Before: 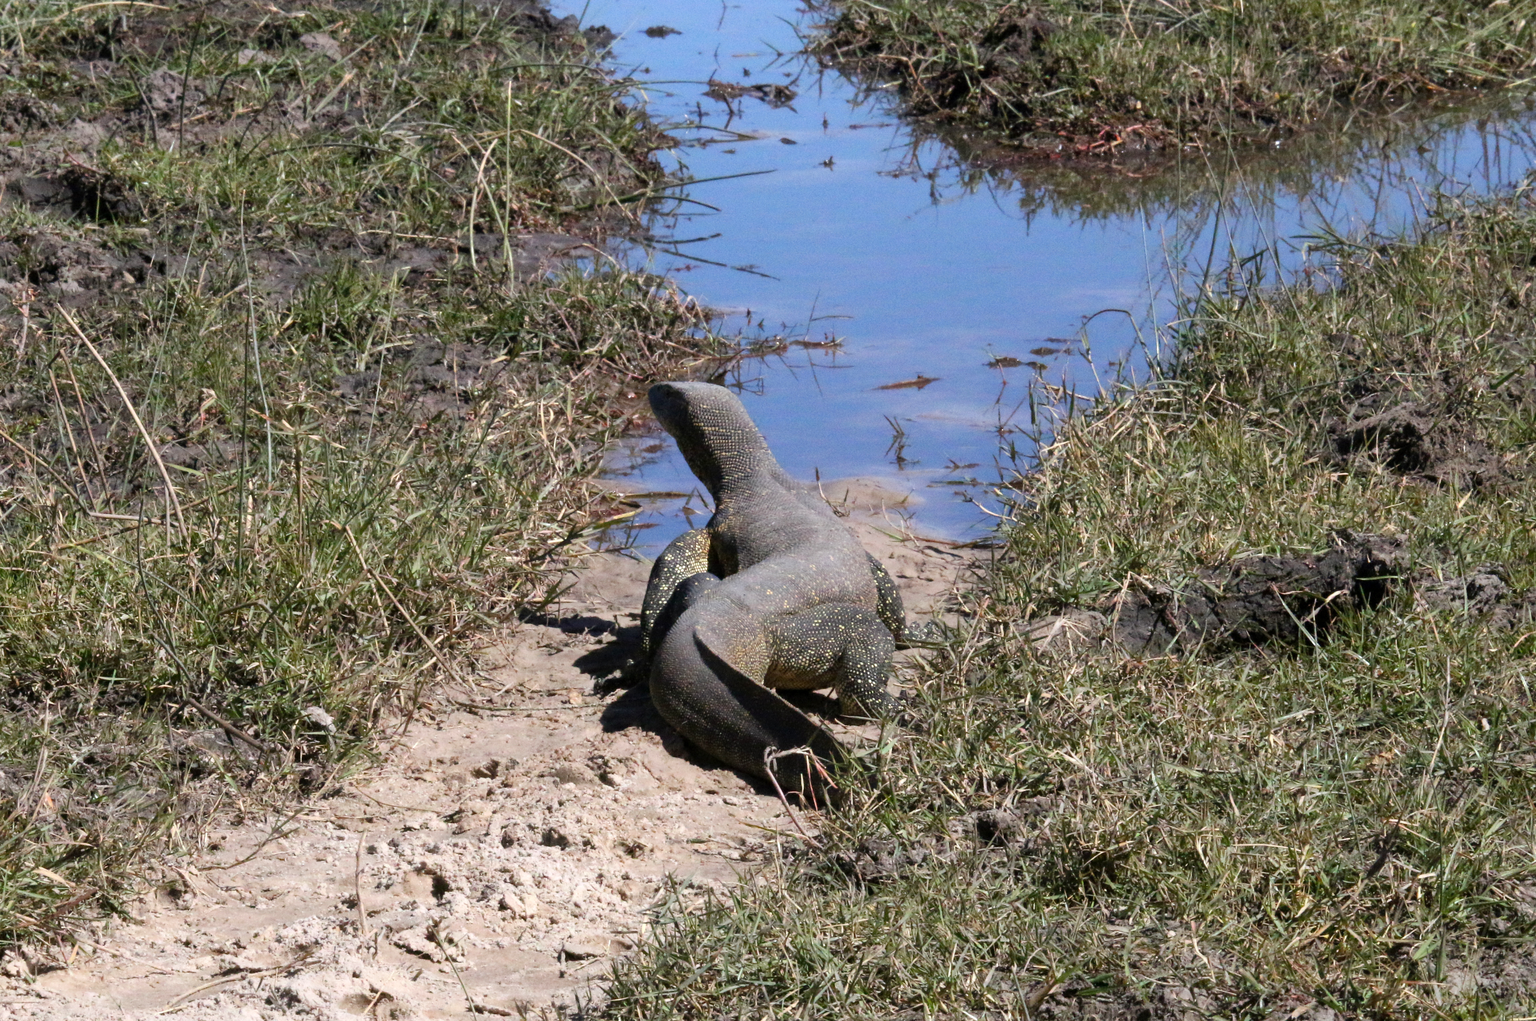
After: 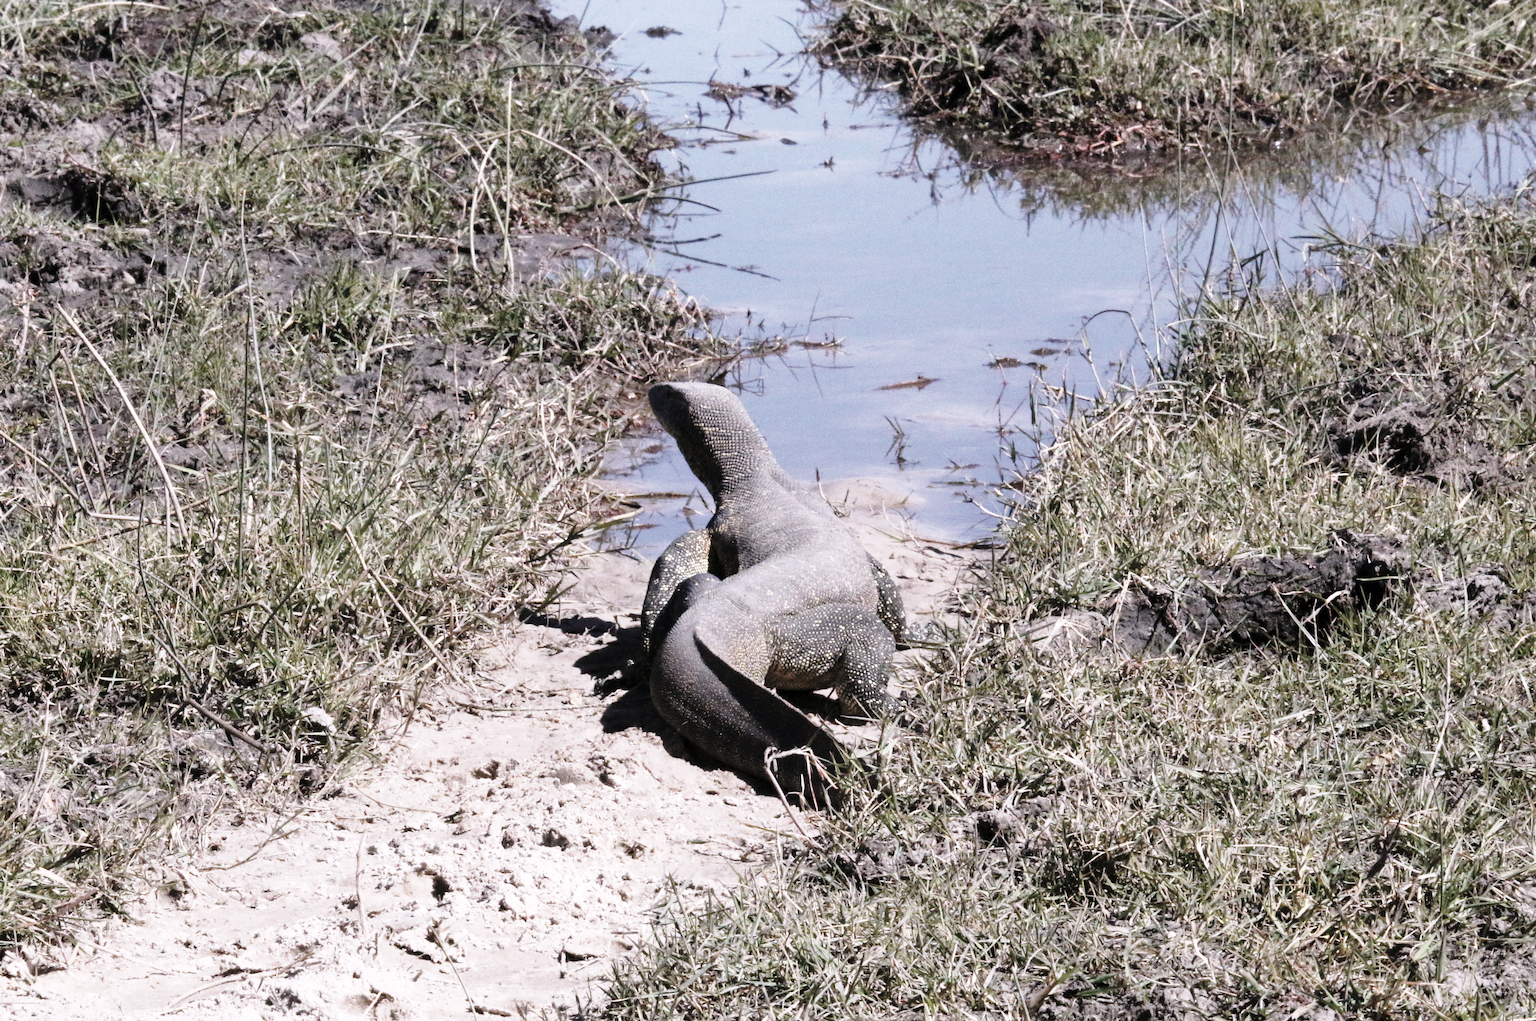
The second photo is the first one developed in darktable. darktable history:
white balance: red 1.066, blue 1.119
color correction: saturation 0.5
base curve: curves: ch0 [(0, 0) (0.028, 0.03) (0.121, 0.232) (0.46, 0.748) (0.859, 0.968) (1, 1)], preserve colors none
contrast brightness saturation: saturation -0.04
